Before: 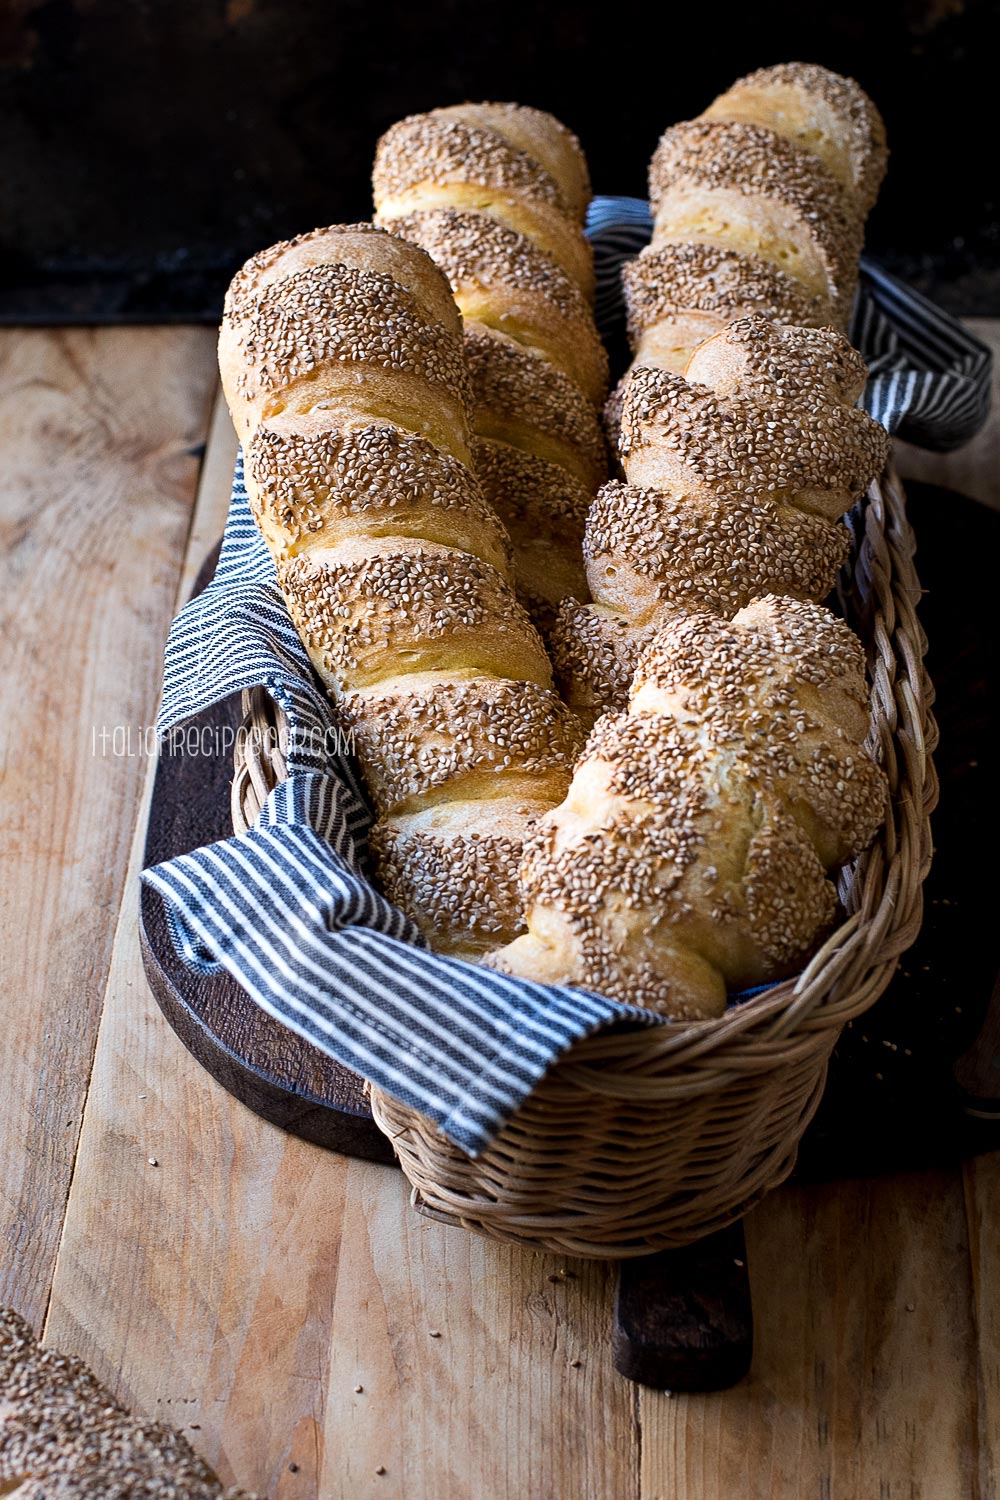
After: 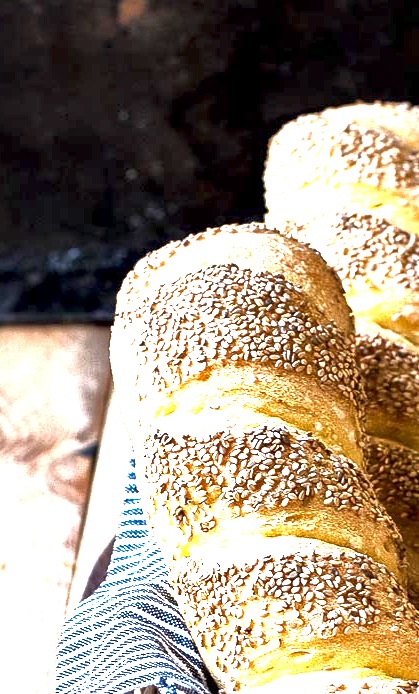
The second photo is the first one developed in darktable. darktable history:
local contrast: mode bilateral grid, contrast 44, coarseness 69, detail 214%, midtone range 0.2
crop and rotate: left 10.817%, top 0.062%, right 47.194%, bottom 53.626%
exposure: black level correction 0, exposure 2 EV, compensate highlight preservation false
